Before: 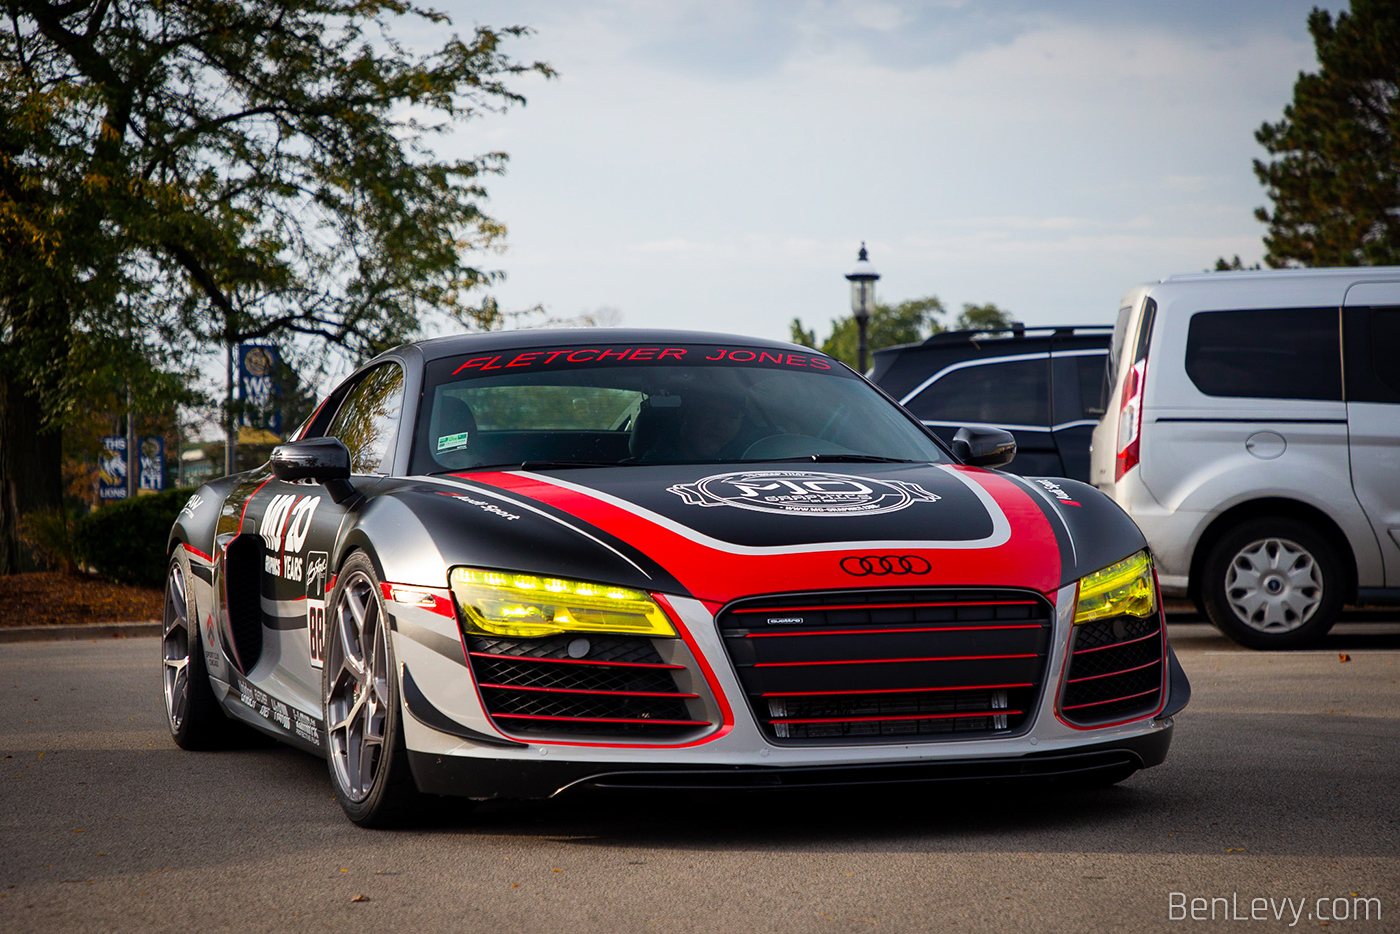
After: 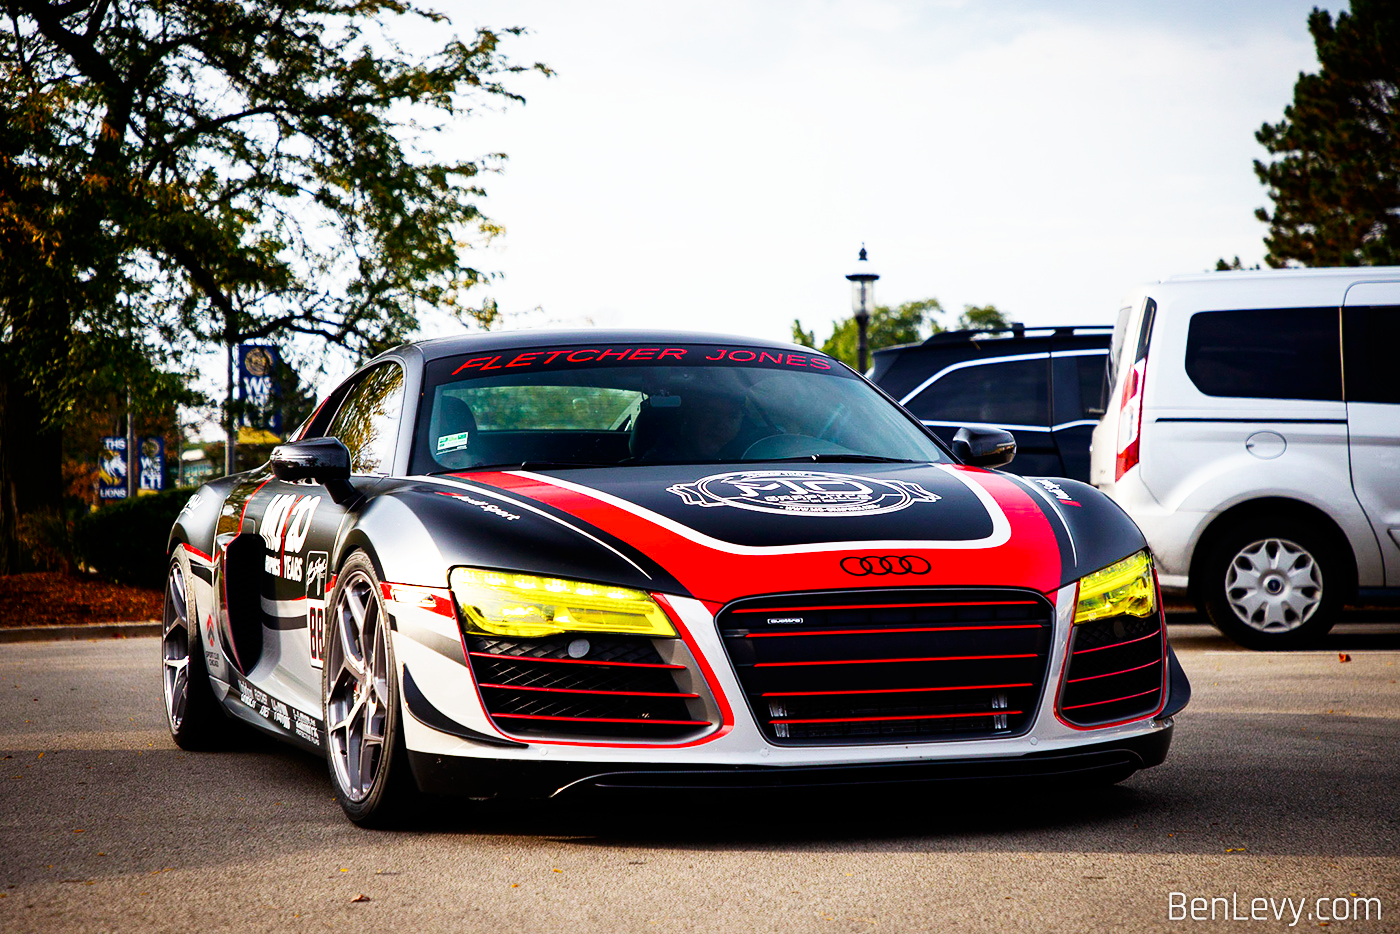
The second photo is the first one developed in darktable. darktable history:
contrast brightness saturation: brightness -0.086
base curve: curves: ch0 [(0, 0) (0.007, 0.004) (0.027, 0.03) (0.046, 0.07) (0.207, 0.54) (0.442, 0.872) (0.673, 0.972) (1, 1)], preserve colors none
